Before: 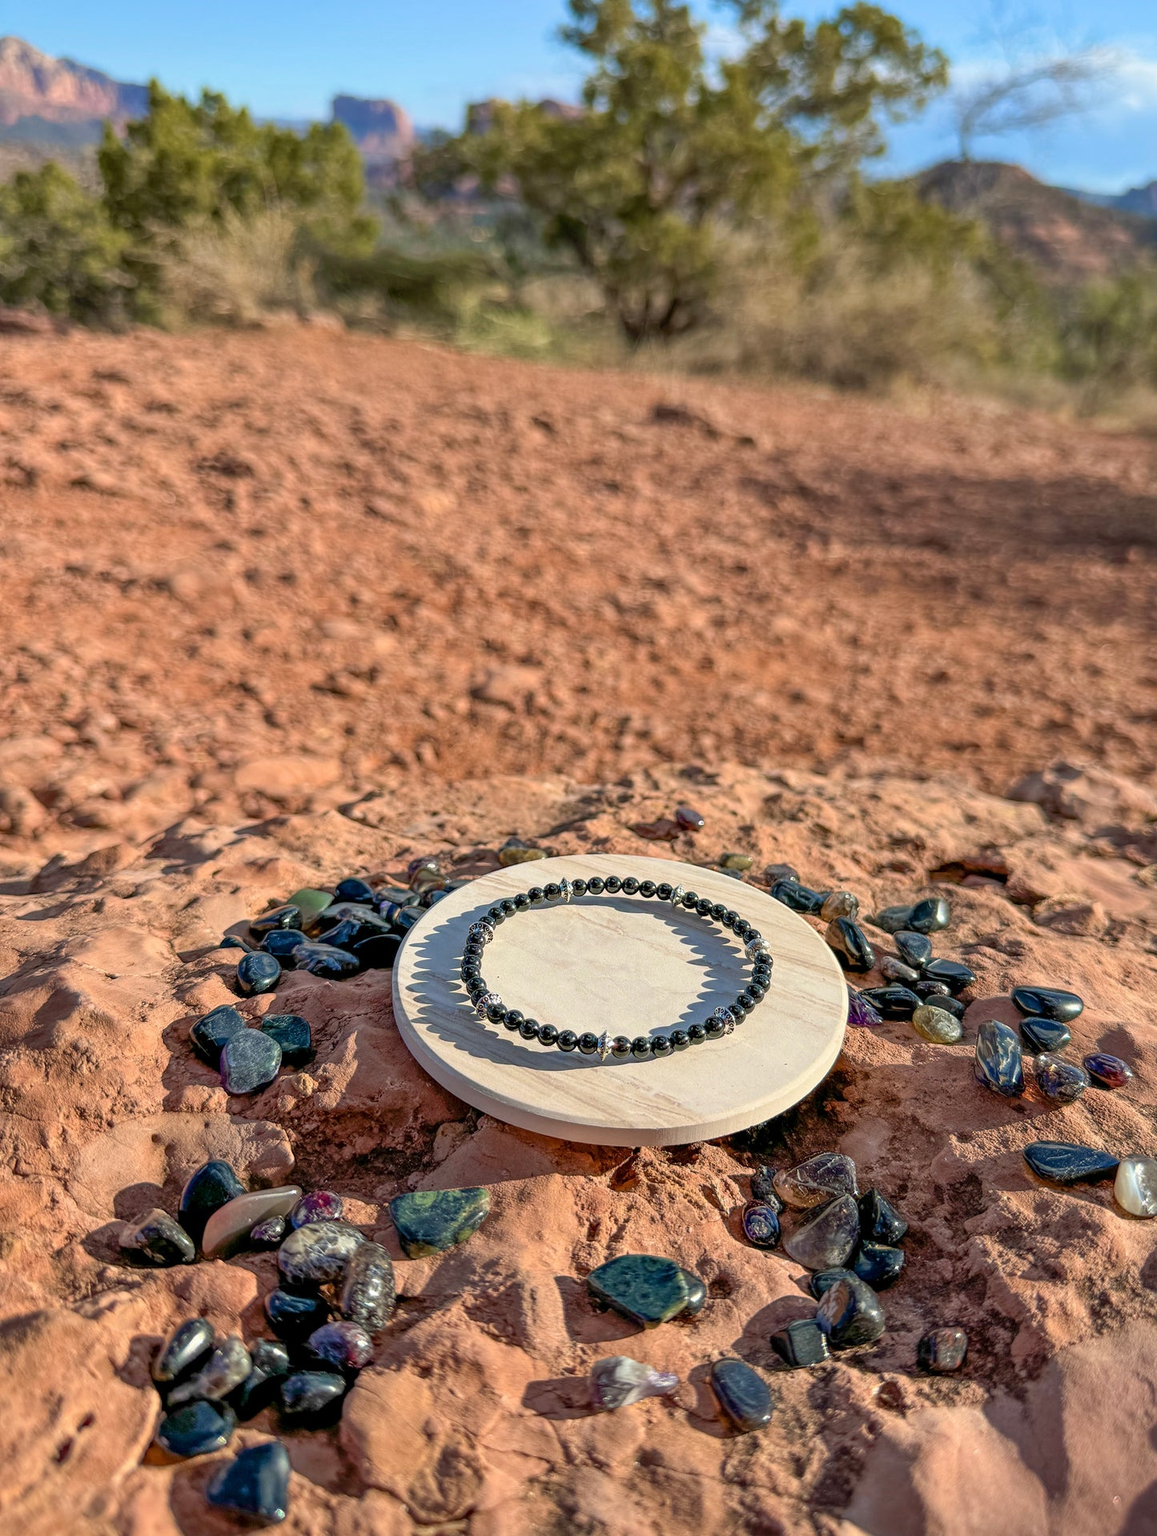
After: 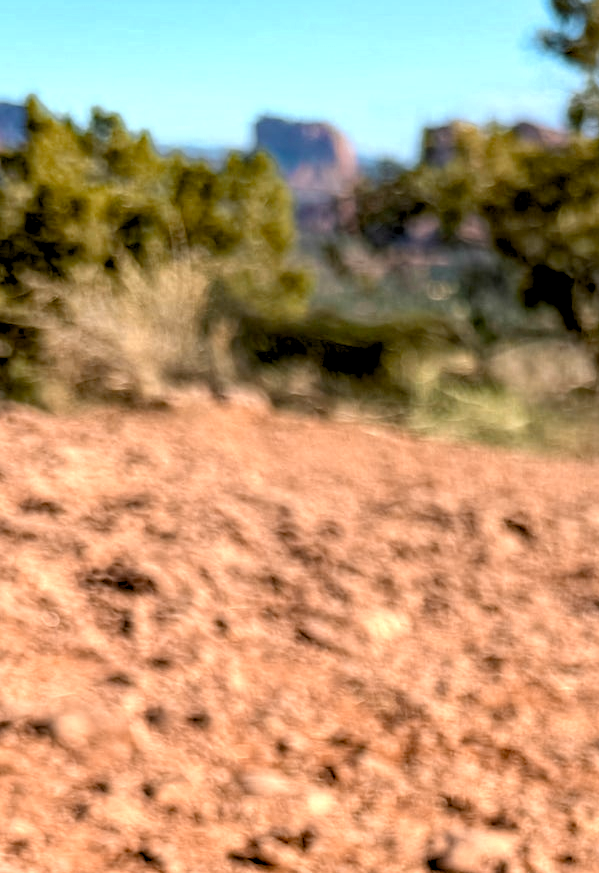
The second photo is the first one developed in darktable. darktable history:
color zones: curves: ch0 [(0.018, 0.548) (0.197, 0.654) (0.425, 0.447) (0.605, 0.658) (0.732, 0.579)]; ch1 [(0.105, 0.531) (0.224, 0.531) (0.386, 0.39) (0.618, 0.456) (0.732, 0.456) (0.956, 0.421)]; ch2 [(0.039, 0.583) (0.215, 0.465) (0.399, 0.544) (0.465, 0.548) (0.614, 0.447) (0.724, 0.43) (0.882, 0.623) (0.956, 0.632)]
levels: levels [0.062, 0.494, 0.925]
crop and rotate: left 11.129%, top 0.114%, right 47.414%, bottom 54.361%
exposure: black level correction 0.027, exposure -0.074 EV, compensate highlight preservation false
